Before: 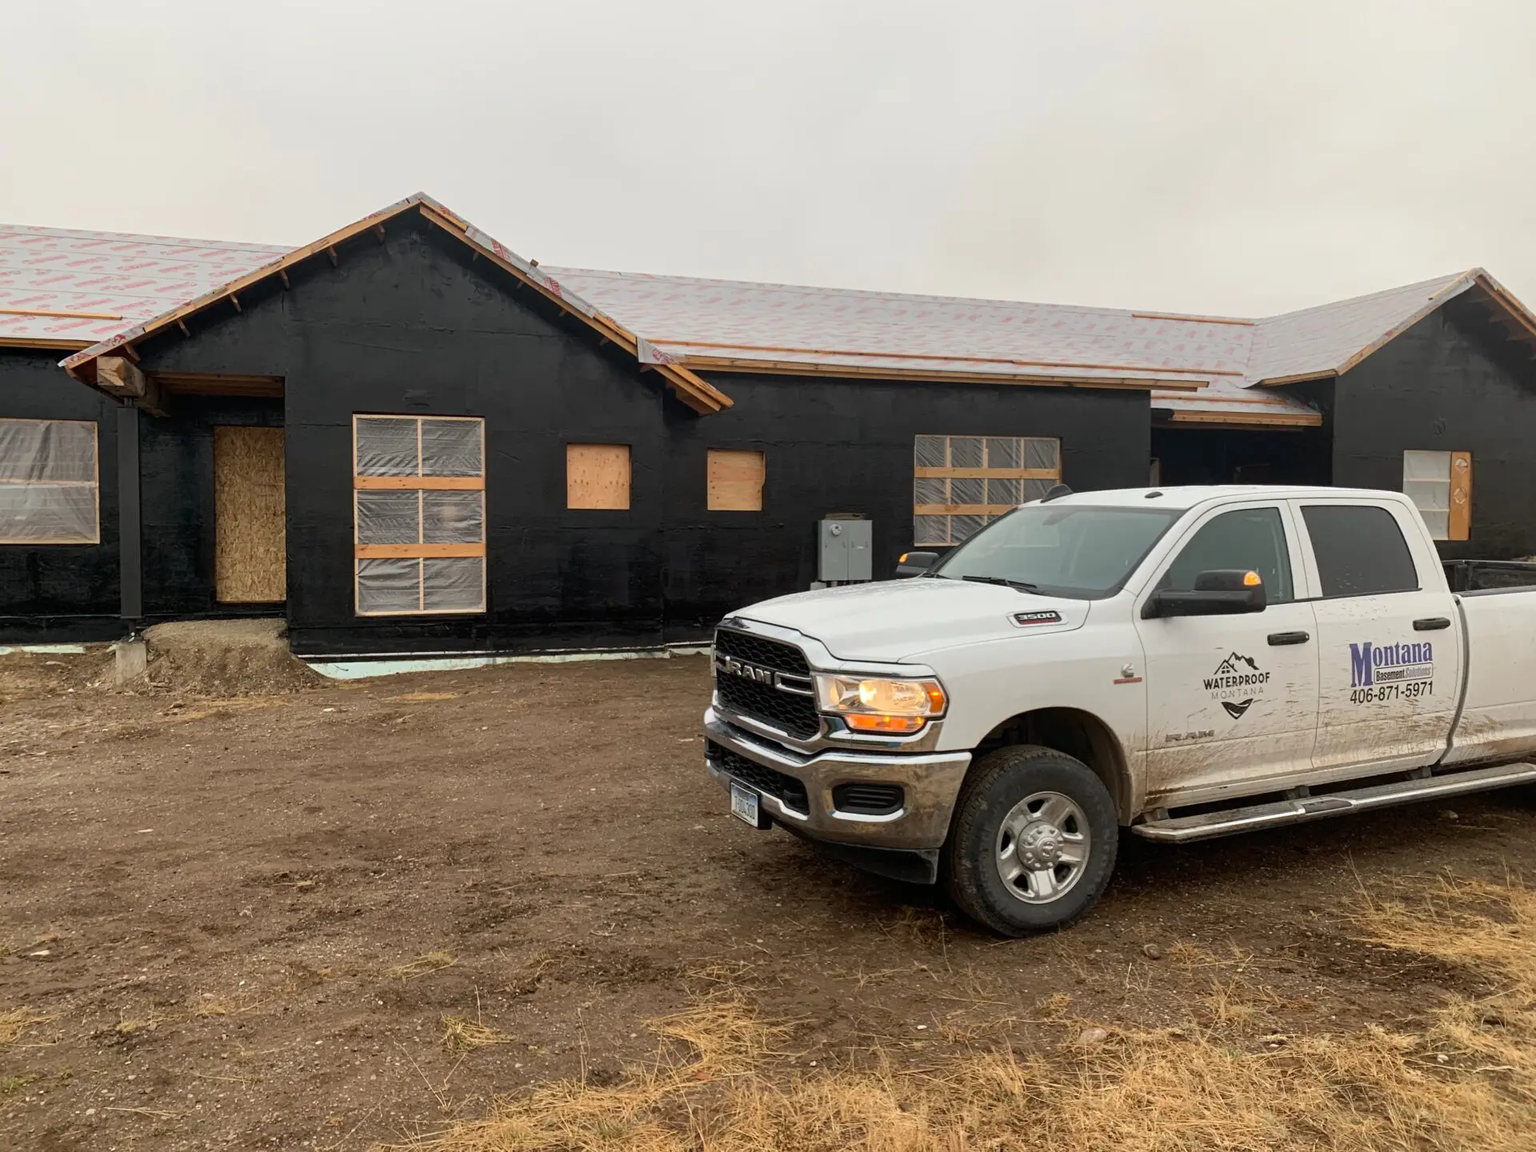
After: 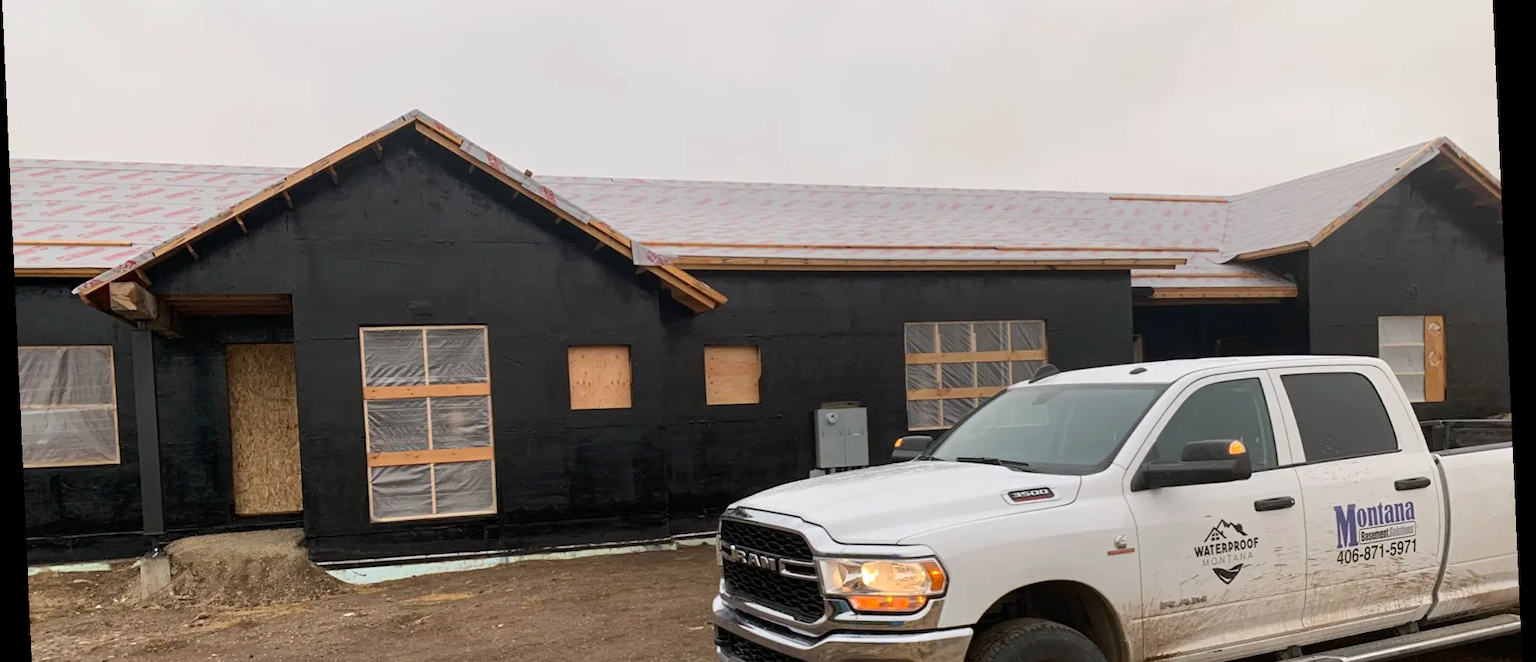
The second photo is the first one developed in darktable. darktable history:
white balance: red 1.009, blue 1.027
crop and rotate: top 10.605%, bottom 33.274%
rotate and perspective: rotation -2.56°, automatic cropping off
